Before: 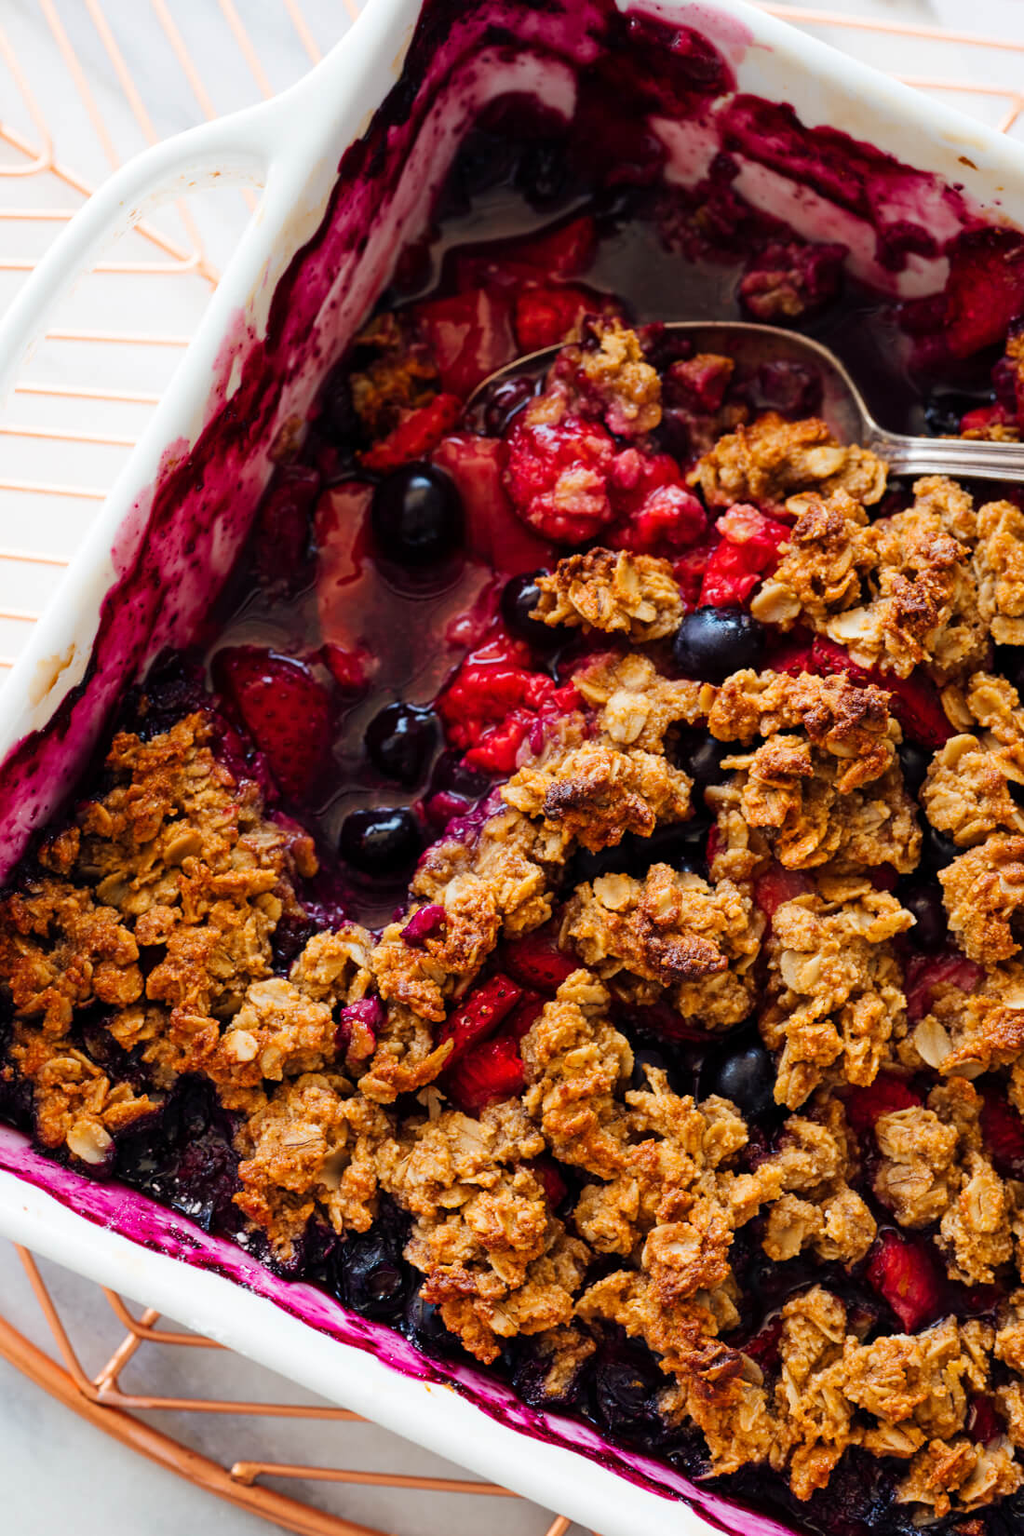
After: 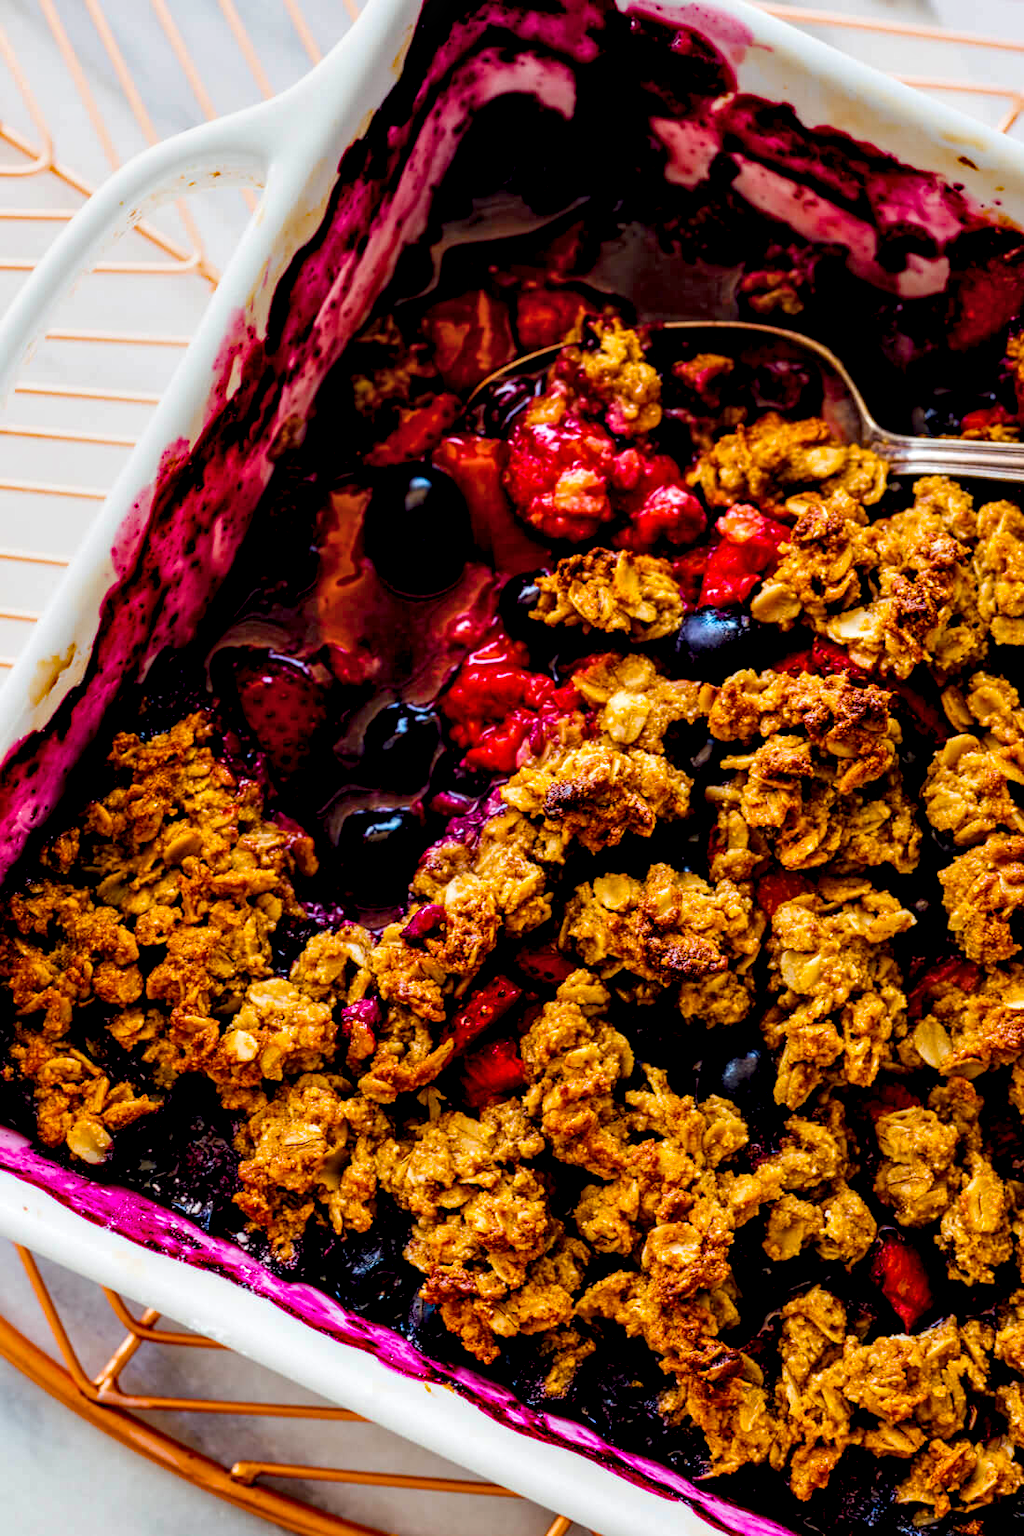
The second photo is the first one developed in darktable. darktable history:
exposure: exposure -0.145 EV, compensate highlight preservation false
local contrast: detail 160%
color balance rgb: global offset › luminance -0.846%, linear chroma grading › shadows 9.555%, linear chroma grading › highlights 9.937%, linear chroma grading › global chroma 14.484%, linear chroma grading › mid-tones 14.853%, perceptual saturation grading › global saturation 38.699%
